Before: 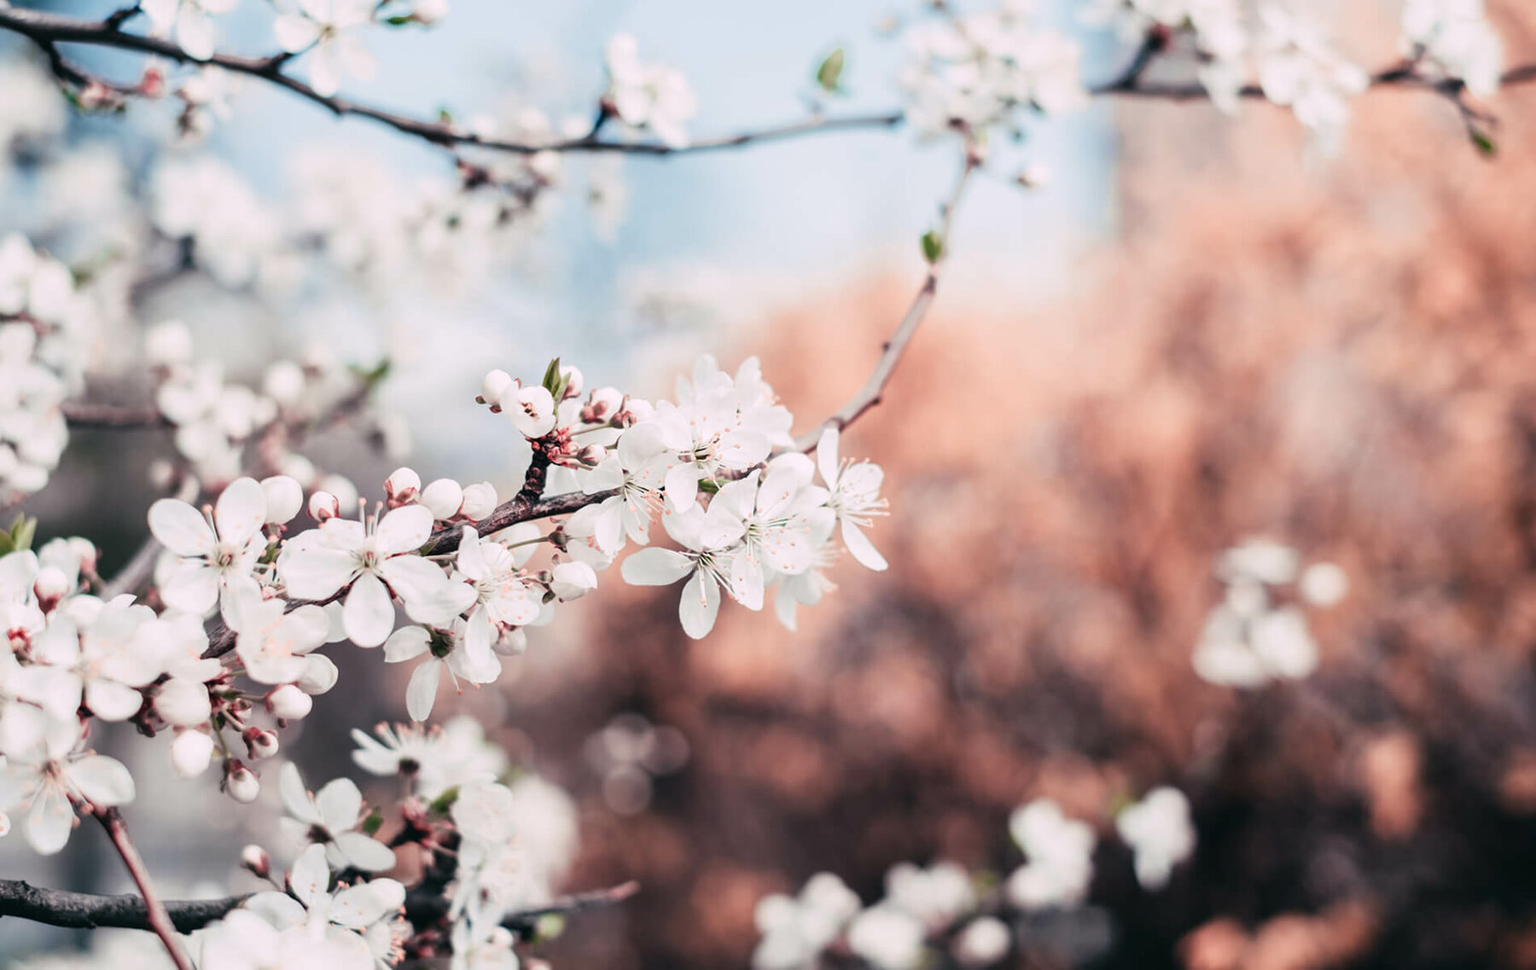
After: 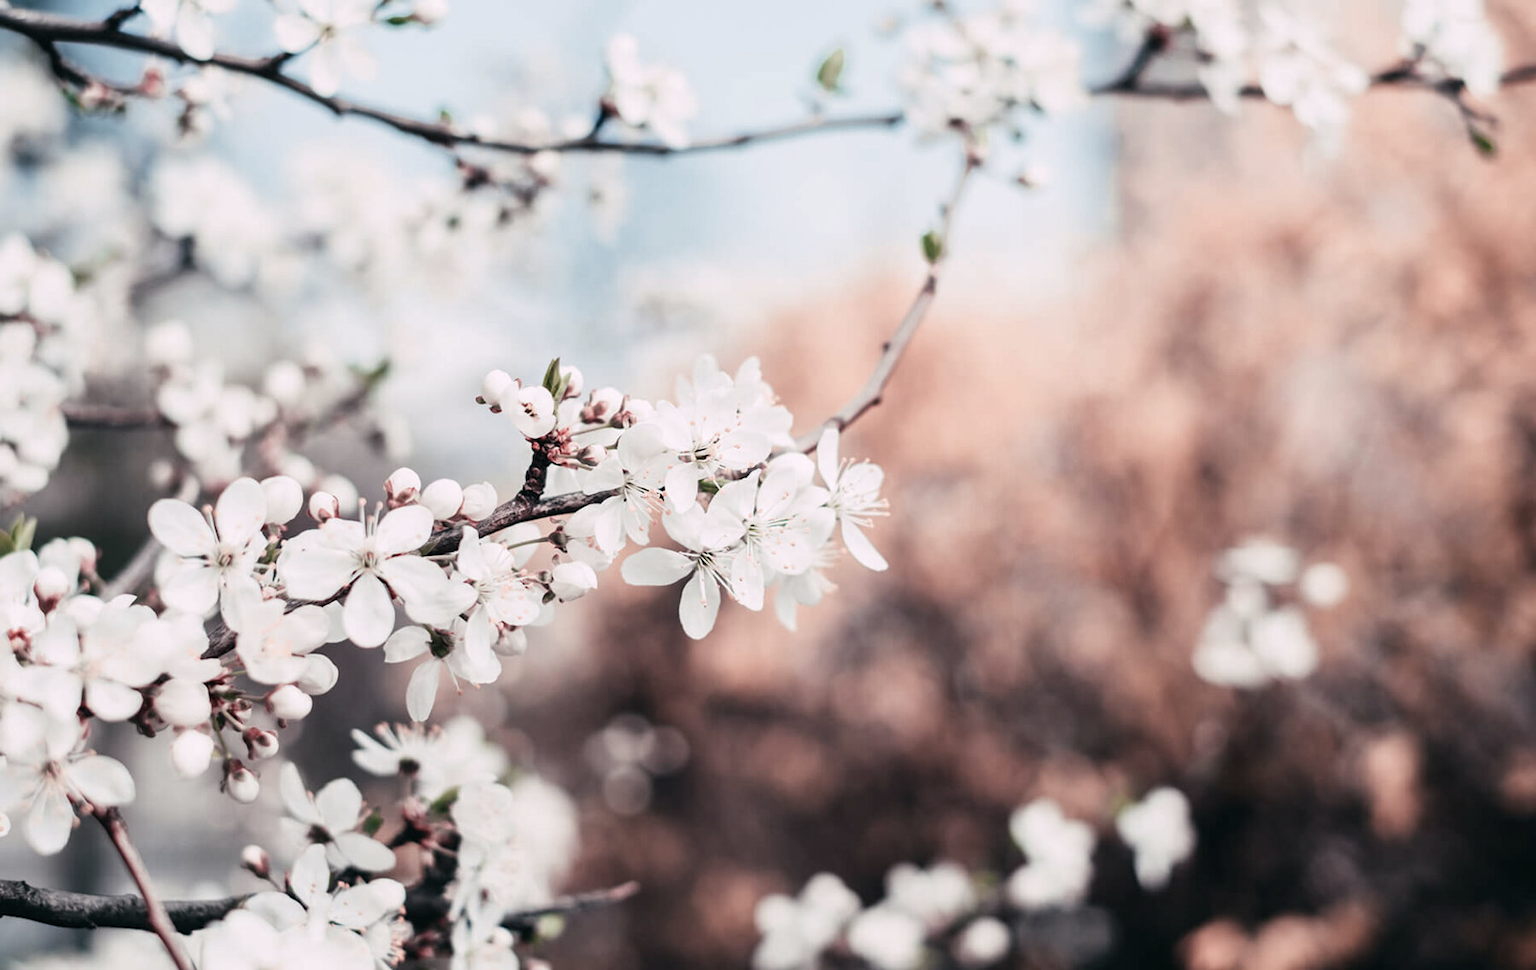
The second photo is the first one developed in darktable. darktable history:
contrast brightness saturation: contrast 0.097, saturation -0.283
